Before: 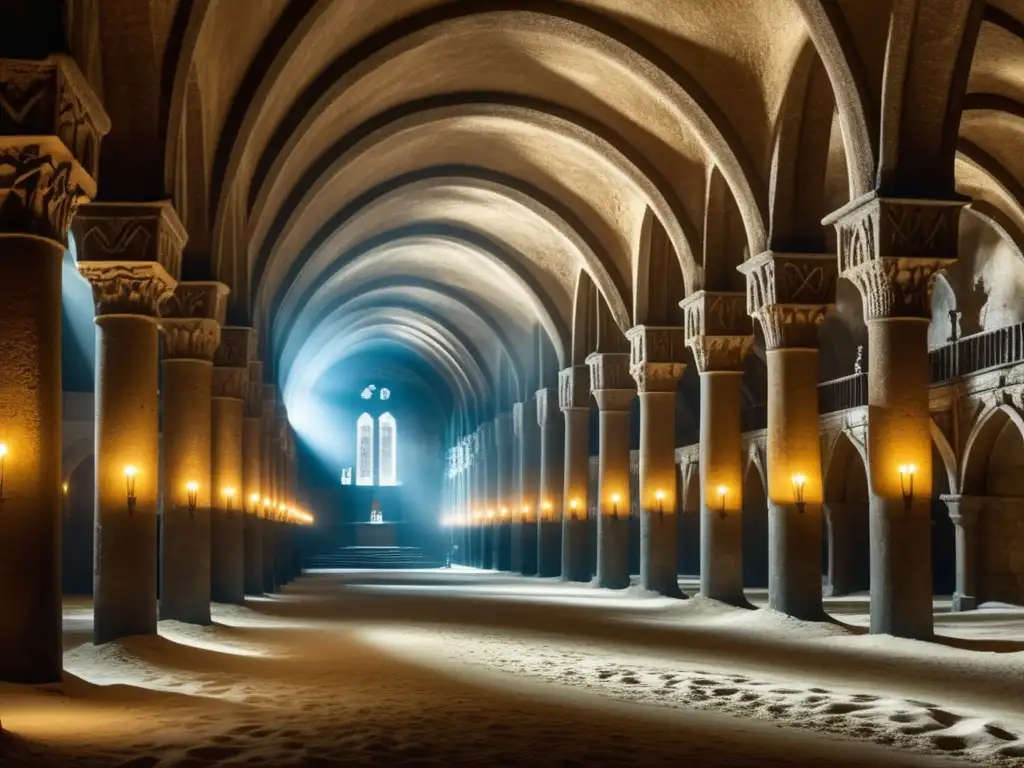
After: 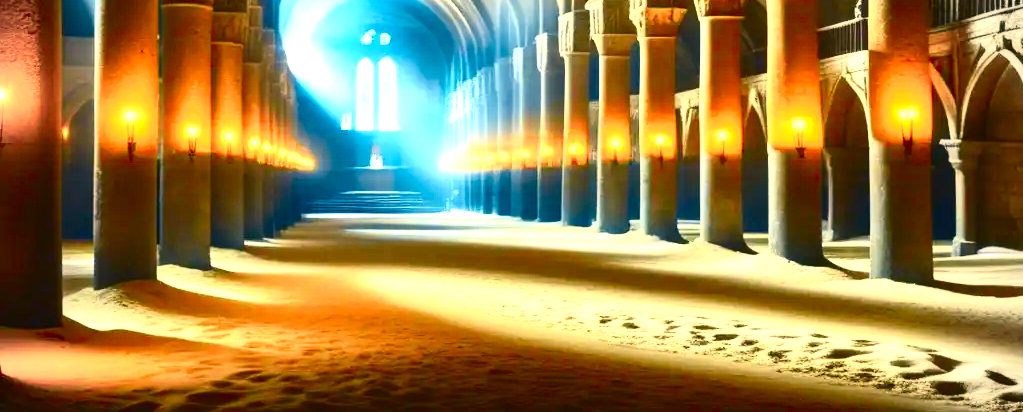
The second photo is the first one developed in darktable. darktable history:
exposure: black level correction 0, exposure 1.45 EV, compensate exposure bias true, compensate highlight preservation false
vignetting: fall-off radius 45%, brightness -0.33
white balance: red 1, blue 1
color balance rgb: shadows lift › chroma 2%, shadows lift › hue 219.6°, power › hue 313.2°, highlights gain › chroma 3%, highlights gain › hue 75.6°, global offset › luminance 0.5%, perceptual saturation grading › global saturation 15.33%, perceptual saturation grading › highlights -19.33%, perceptual saturation grading › shadows 20%, global vibrance 20%
tone curve: curves: ch0 [(0, 0) (0.074, 0.04) (0.157, 0.1) (0.472, 0.515) (0.635, 0.731) (0.768, 0.878) (0.899, 0.969) (1, 1)]; ch1 [(0, 0) (0.08, 0.08) (0.3, 0.3) (0.5, 0.5) (0.539, 0.558) (0.586, 0.658) (0.69, 0.787) (0.92, 0.92) (1, 1)]; ch2 [(0, 0) (0.08, 0.08) (0.3, 0.3) (0.5, 0.5) (0.543, 0.597) (0.597, 0.679) (0.92, 0.92) (1, 1)], color space Lab, independent channels, preserve colors none
crop and rotate: top 46.237%
